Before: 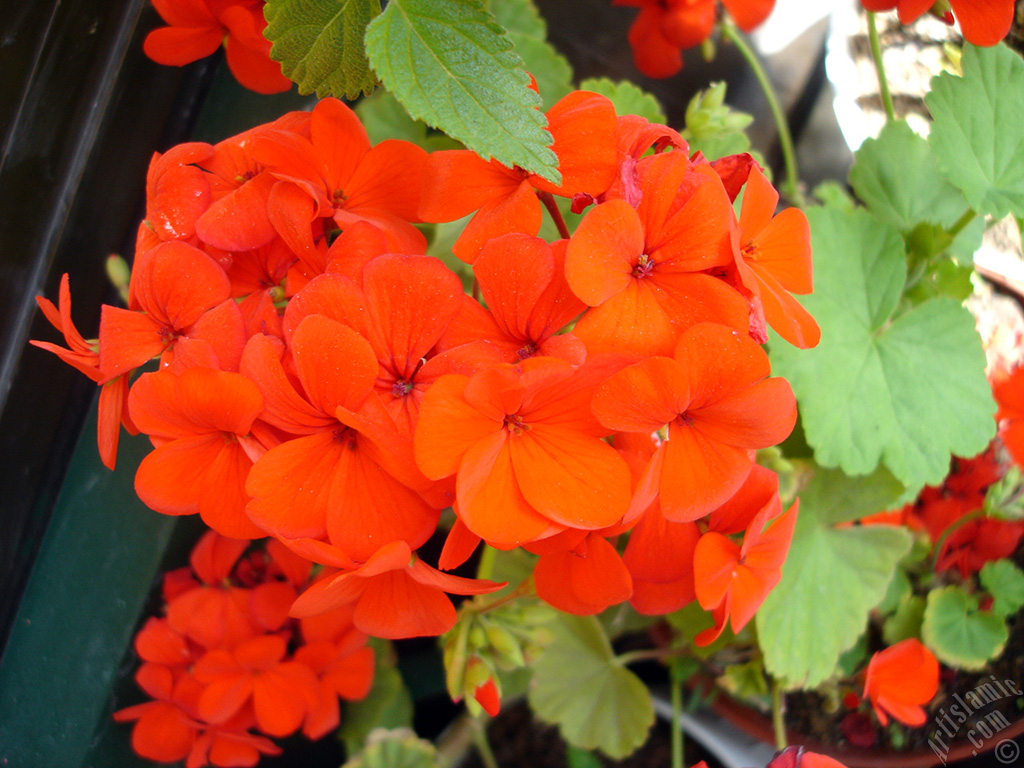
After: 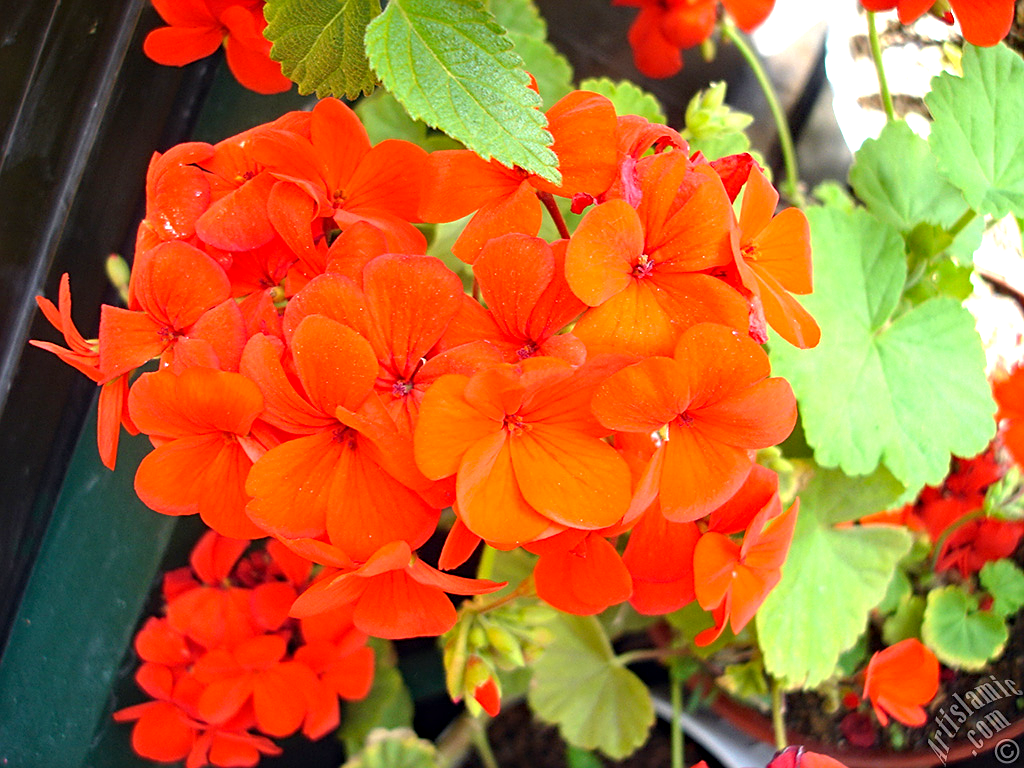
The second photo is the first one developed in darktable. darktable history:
exposure: black level correction 0, exposure 0.9 EV, compensate highlight preservation false
sharpen: on, module defaults
haze removal: compatibility mode true, adaptive false
base curve: curves: ch0 [(0, 0) (0.472, 0.455) (1, 1)], preserve colors none
